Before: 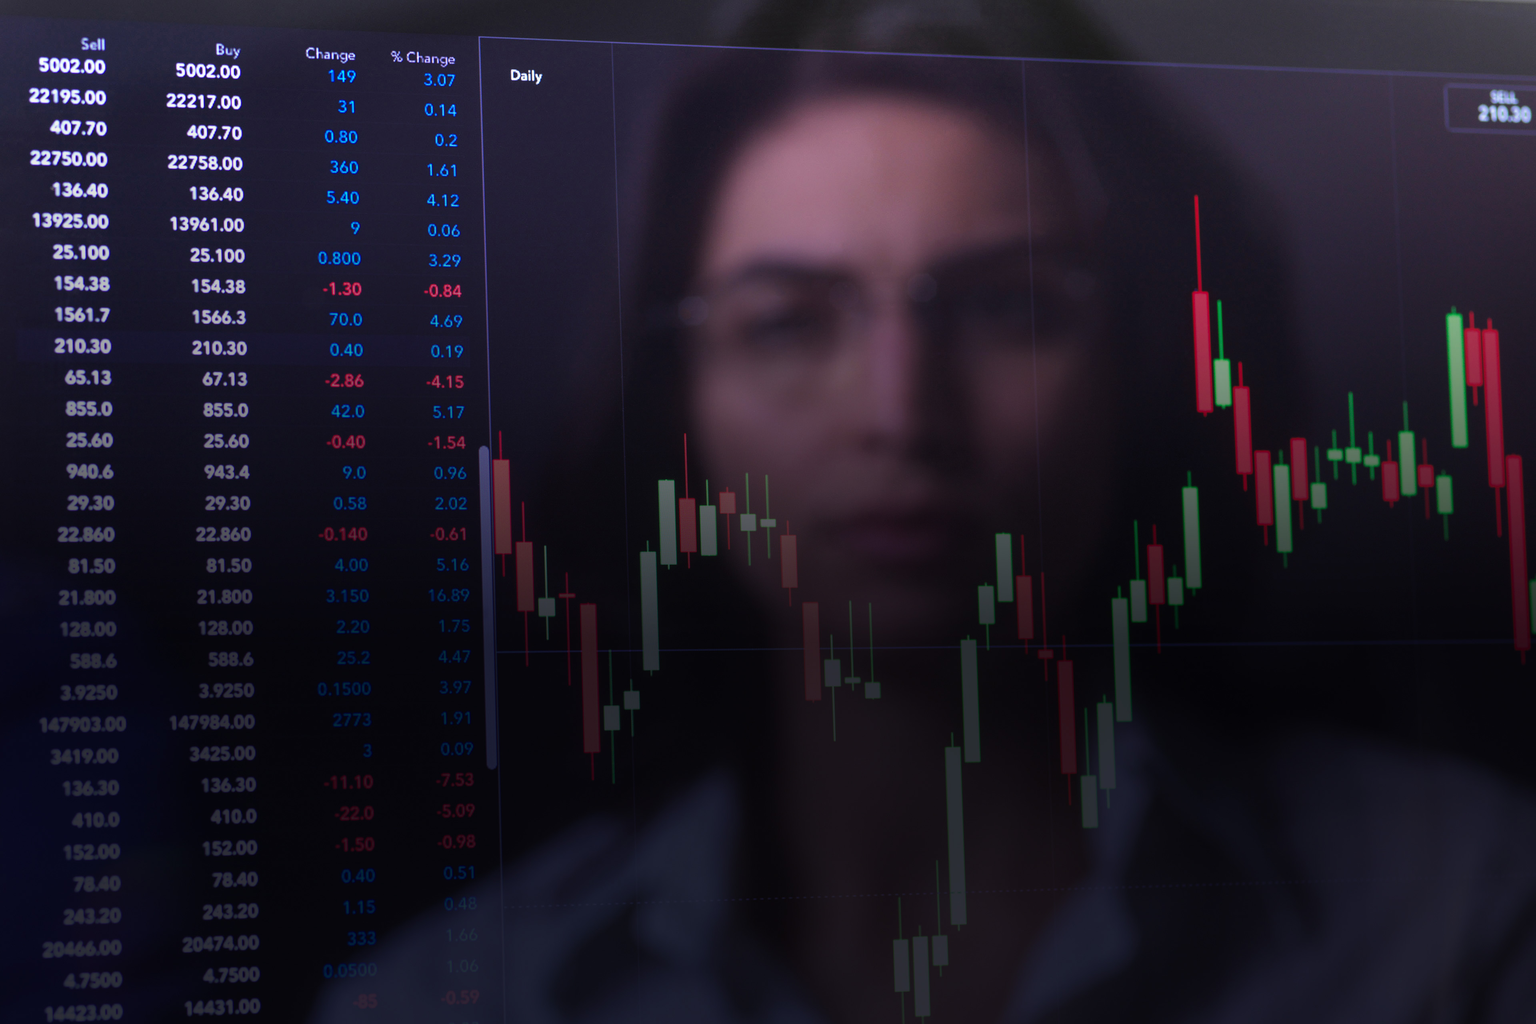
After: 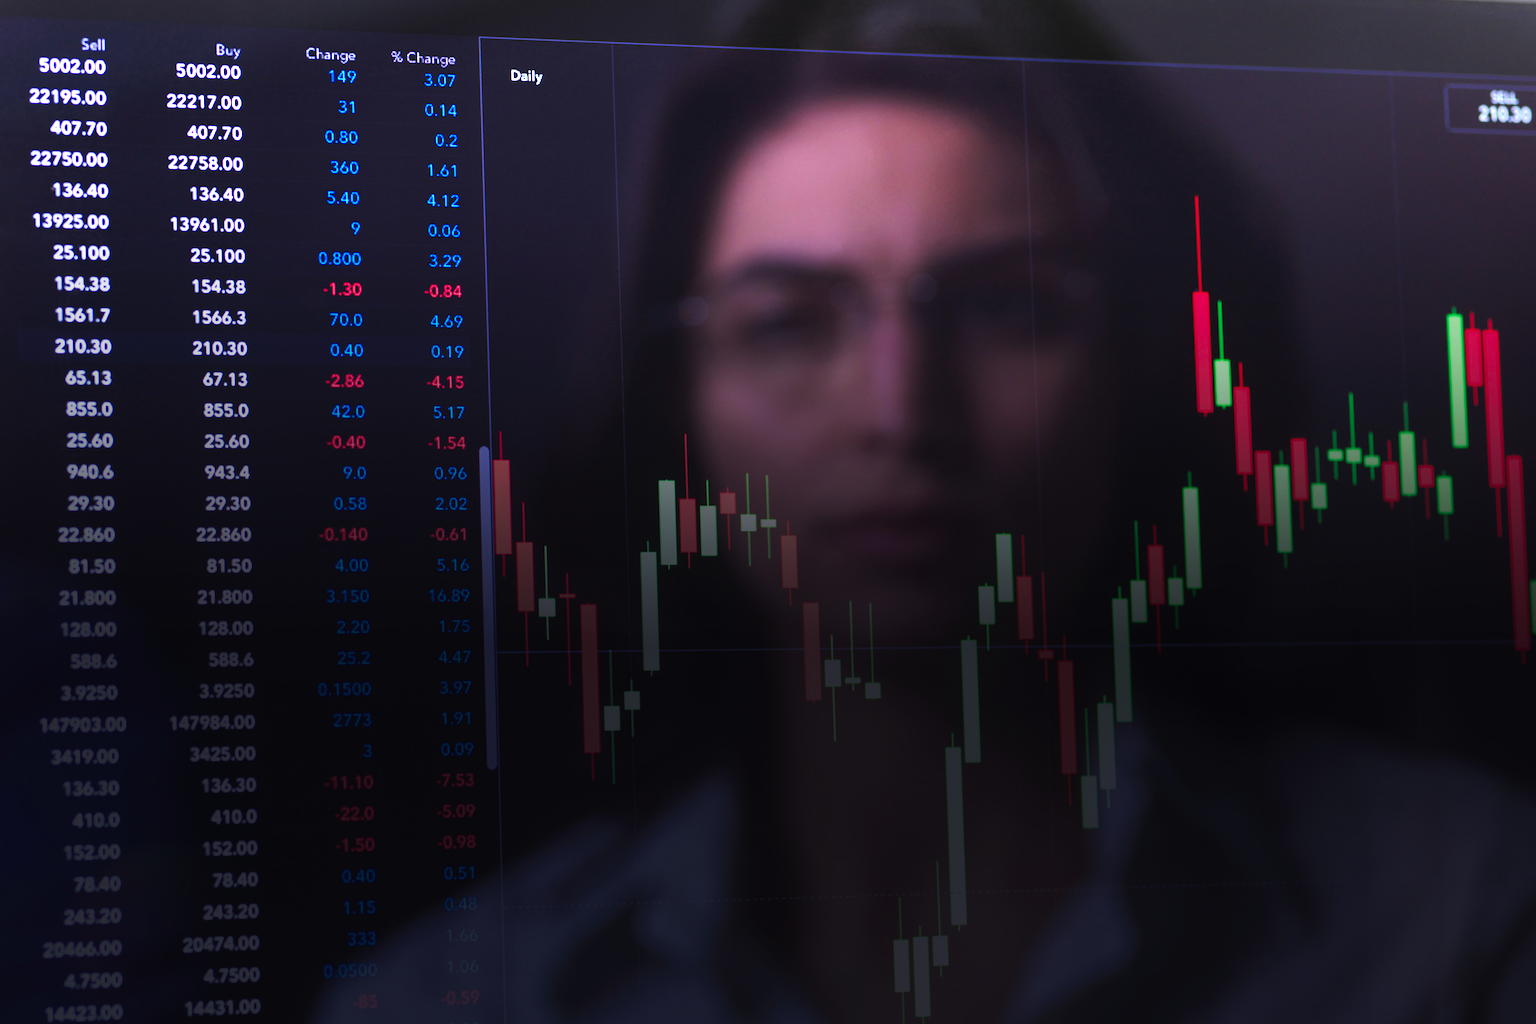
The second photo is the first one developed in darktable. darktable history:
exposure: black level correction 0, exposure 0.6 EV, compensate highlight preservation false
tone curve: curves: ch0 [(0, 0) (0.003, 0.012) (0.011, 0.015) (0.025, 0.02) (0.044, 0.032) (0.069, 0.044) (0.1, 0.063) (0.136, 0.085) (0.177, 0.121) (0.224, 0.159) (0.277, 0.207) (0.335, 0.261) (0.399, 0.328) (0.468, 0.41) (0.543, 0.506) (0.623, 0.609) (0.709, 0.719) (0.801, 0.82) (0.898, 0.907) (1, 1)], preserve colors none
